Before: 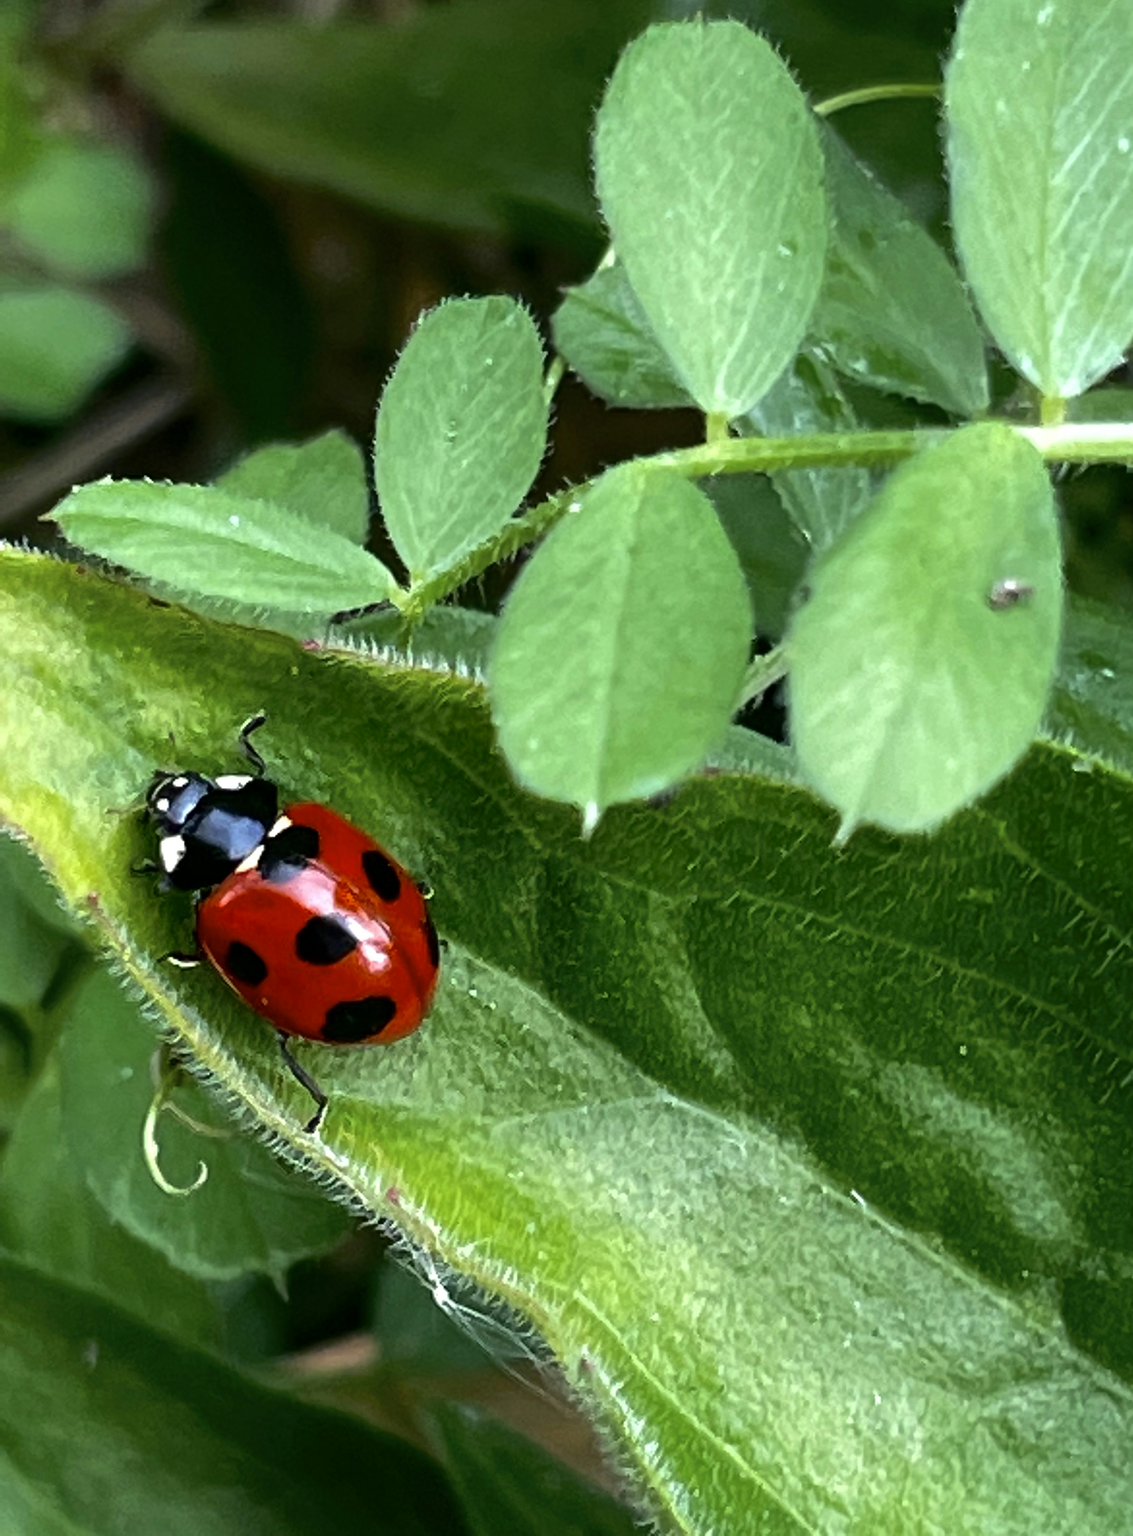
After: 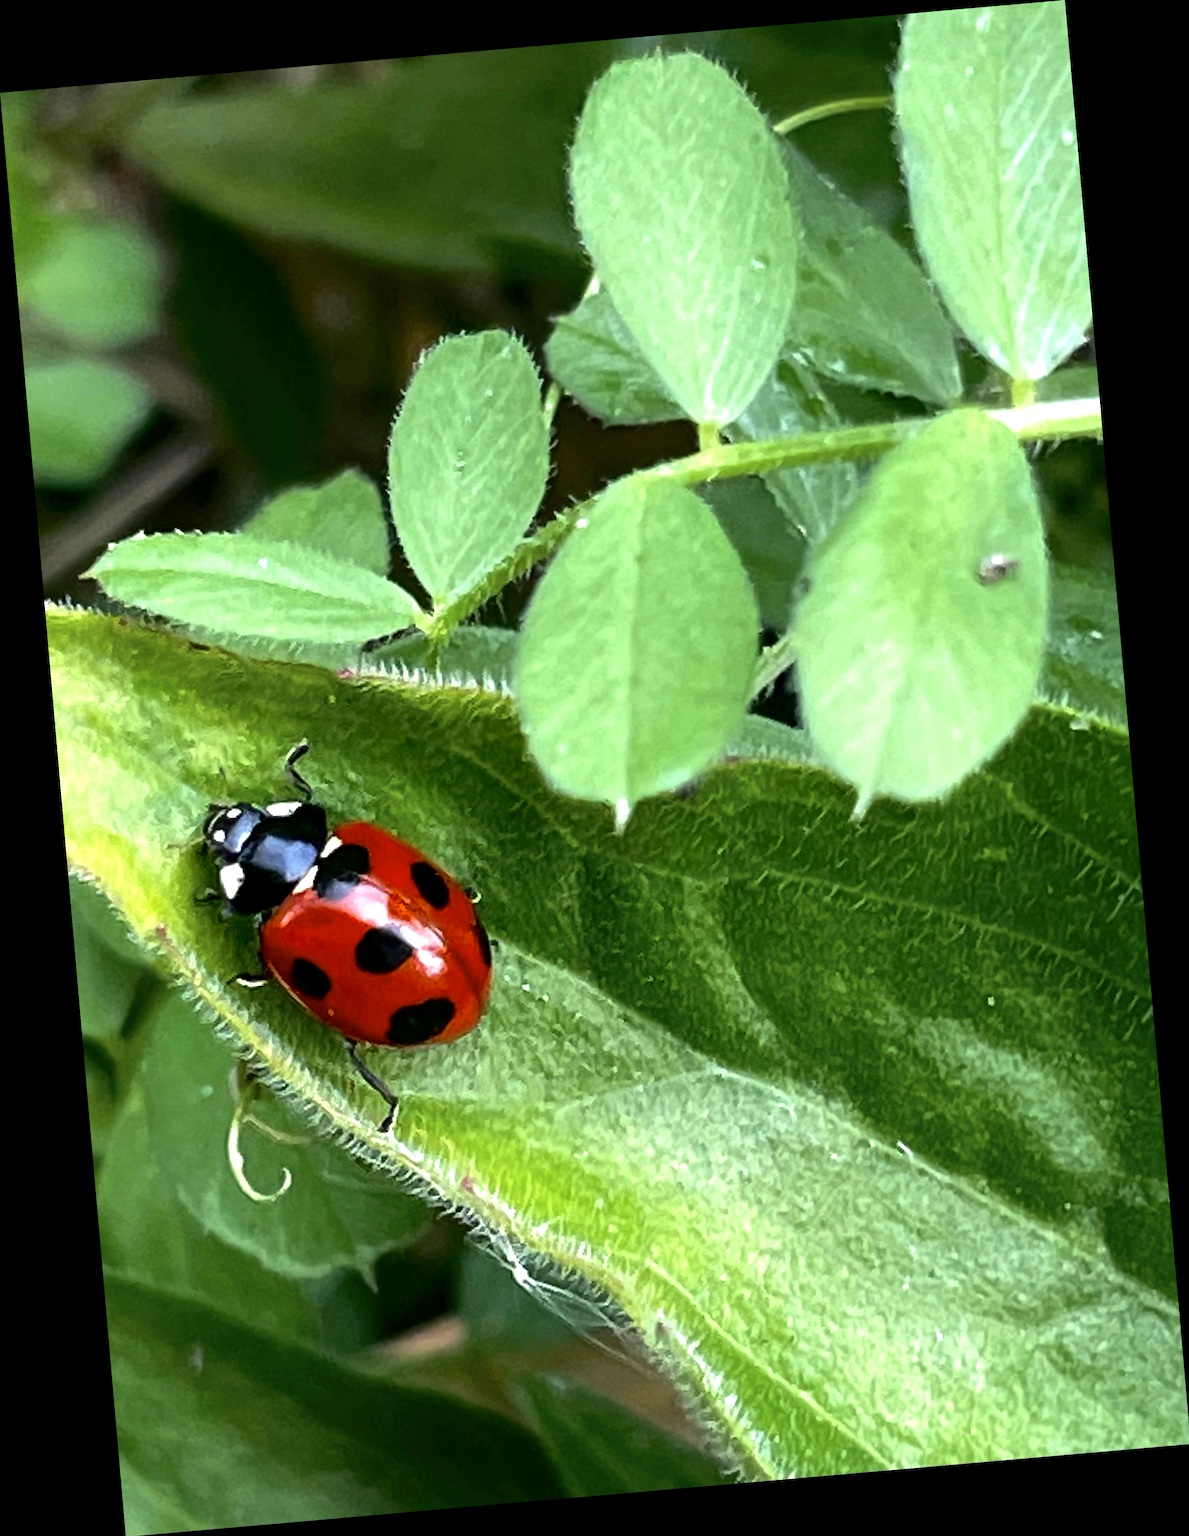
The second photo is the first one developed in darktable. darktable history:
exposure: black level correction 0.001, exposure 0.5 EV, compensate exposure bias true, compensate highlight preservation false
rotate and perspective: rotation -4.98°, automatic cropping off
